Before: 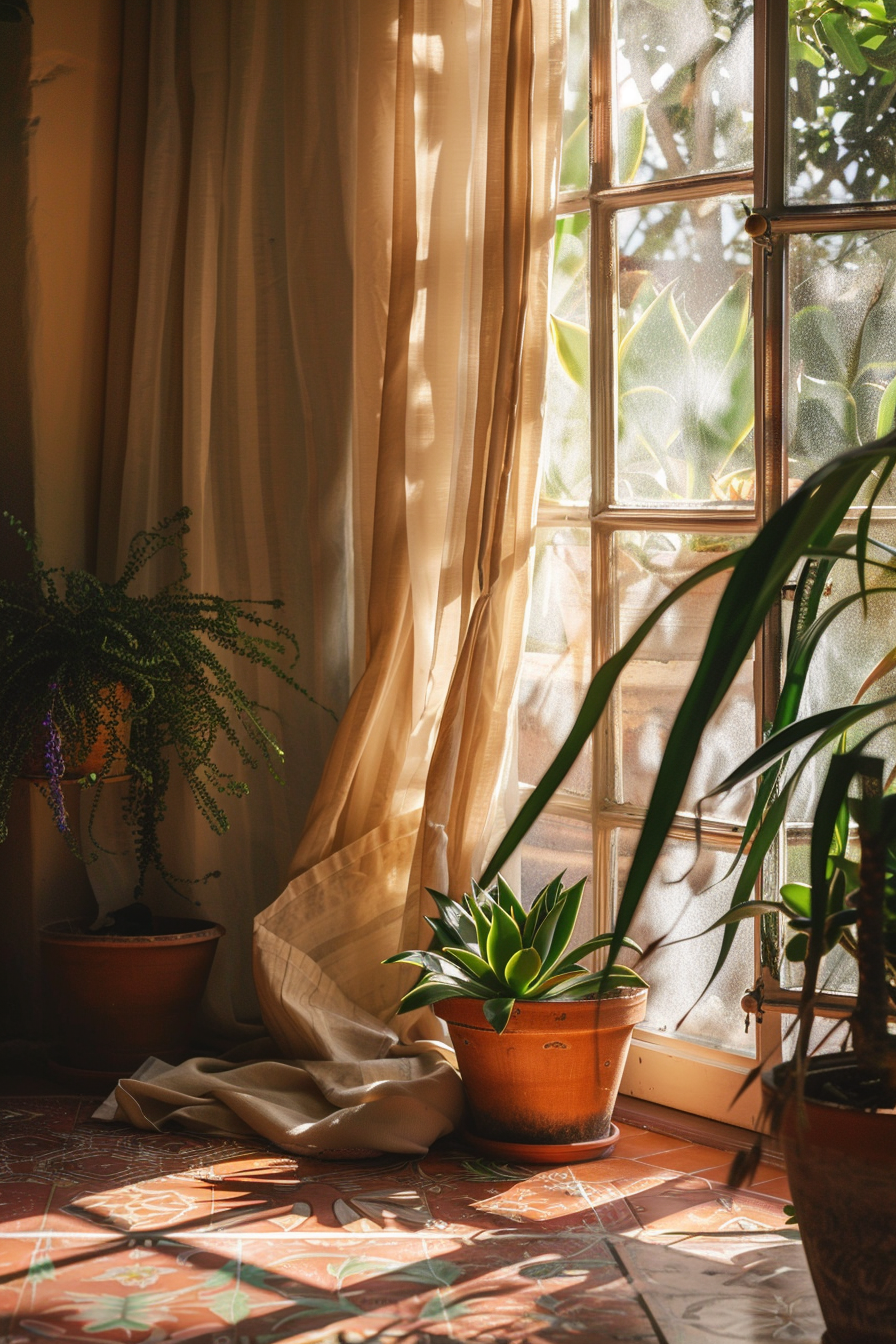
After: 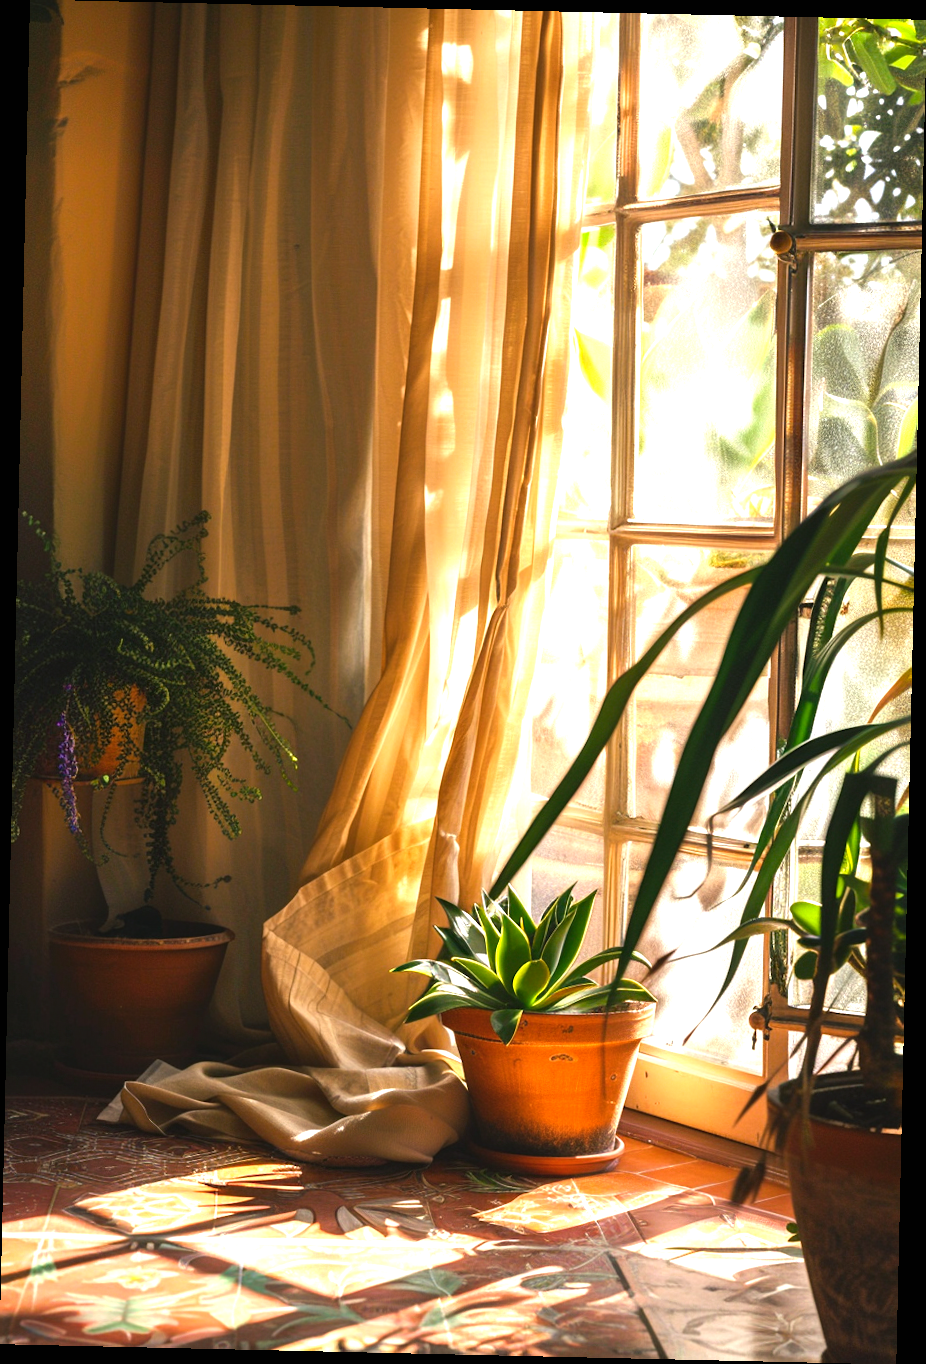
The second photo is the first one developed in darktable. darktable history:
crop and rotate: angle -1.3°
exposure: black level correction 0, exposure 0.952 EV, compensate highlight preservation false
color balance rgb: shadows lift › chroma 5.393%, shadows lift › hue 237.55°, power › luminance -3.874%, power › chroma 0.585%, power › hue 39.51°, perceptual saturation grading › global saturation 9.791%, global vibrance 26.495%, contrast 6.838%
contrast brightness saturation: saturation -0.058
